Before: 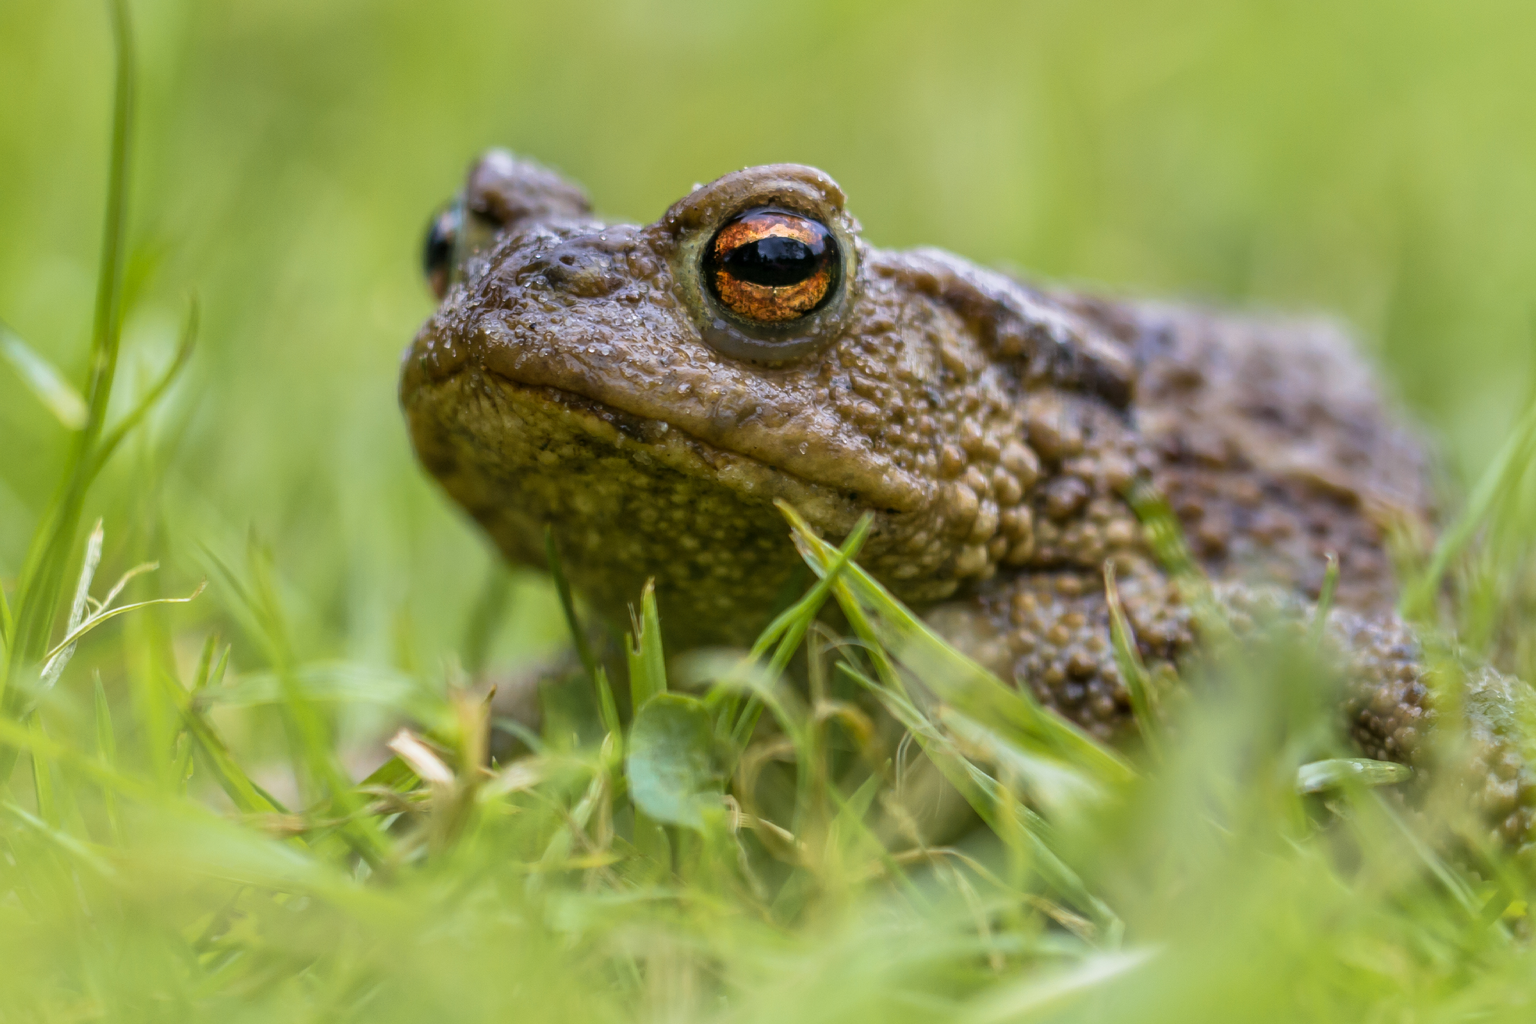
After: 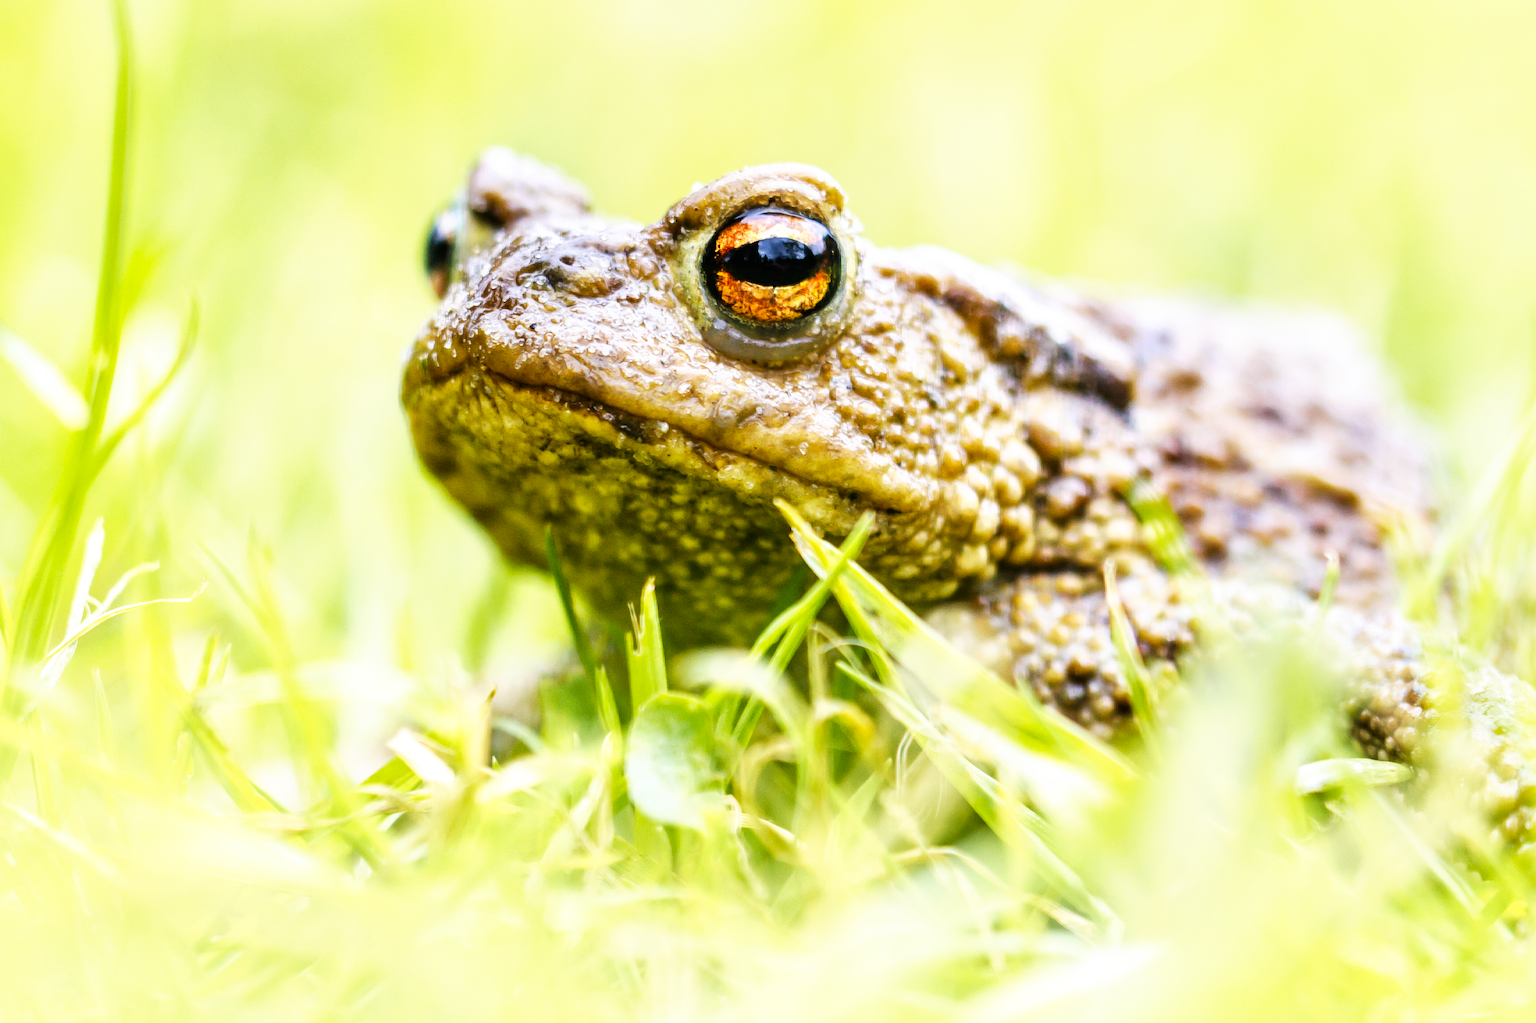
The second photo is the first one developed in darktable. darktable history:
exposure: black level correction 0, exposure 0.5 EV, compensate highlight preservation false
base curve: curves: ch0 [(0, 0) (0.007, 0.004) (0.027, 0.03) (0.046, 0.07) (0.207, 0.54) (0.442, 0.872) (0.673, 0.972) (1, 1)], preserve colors none
